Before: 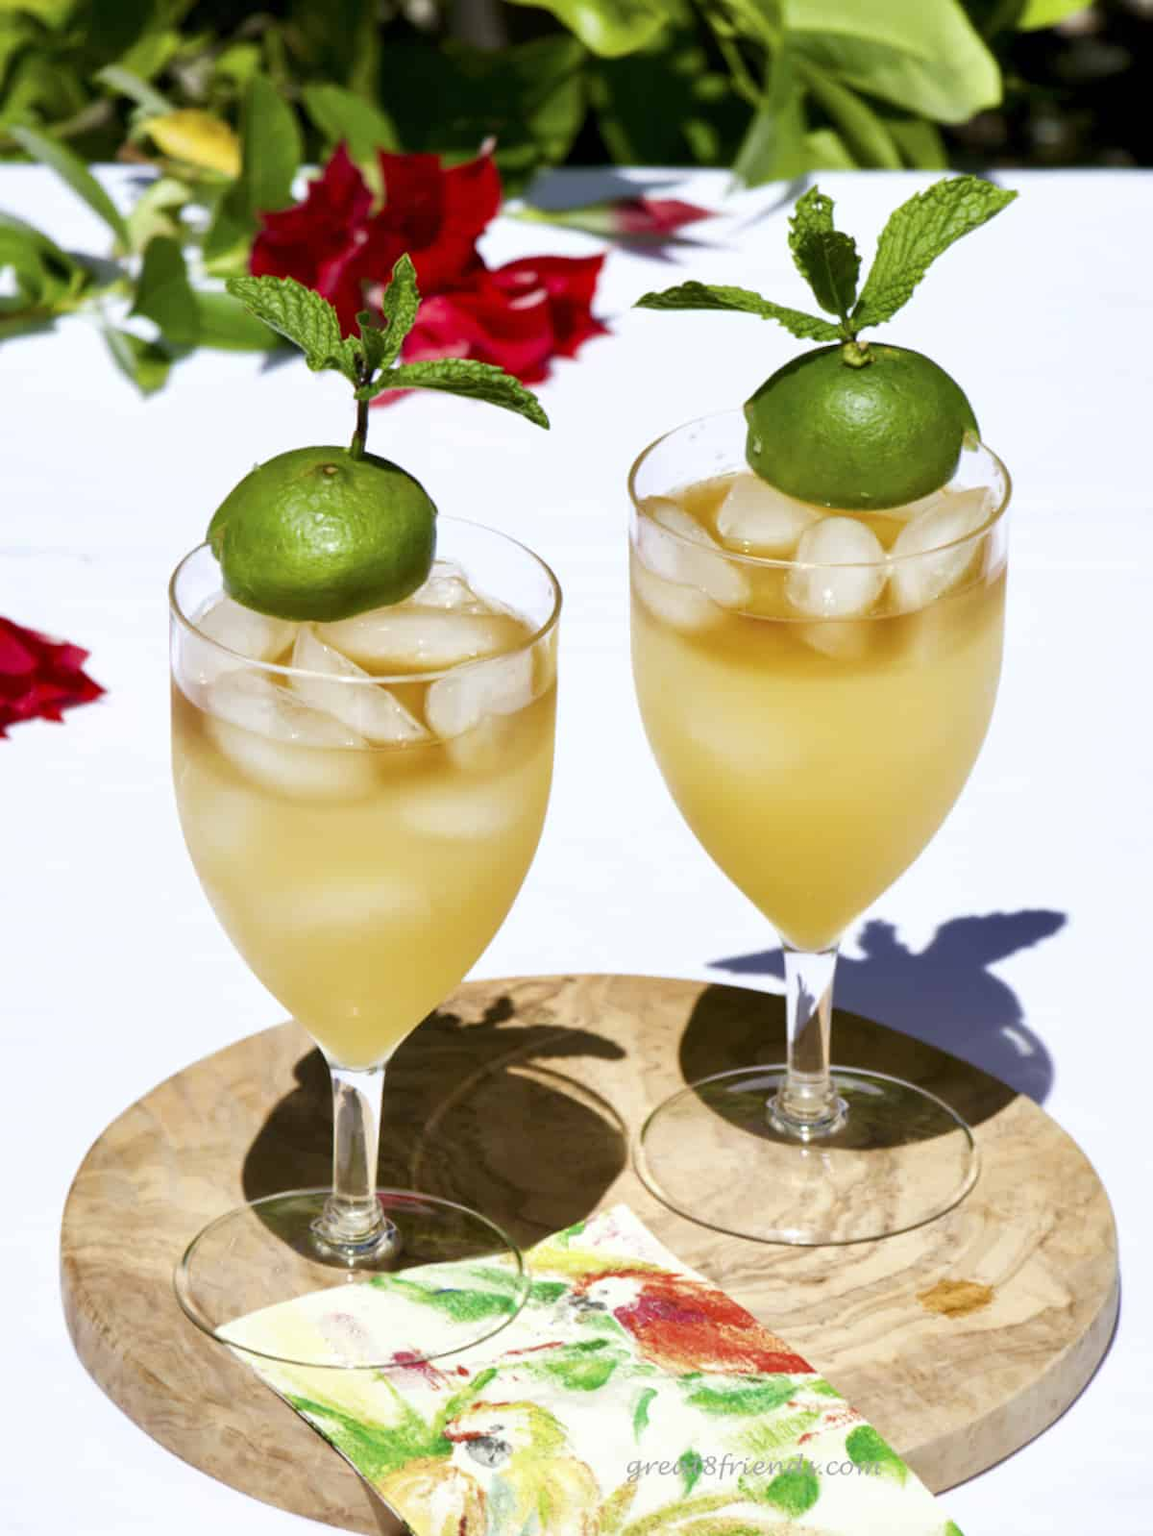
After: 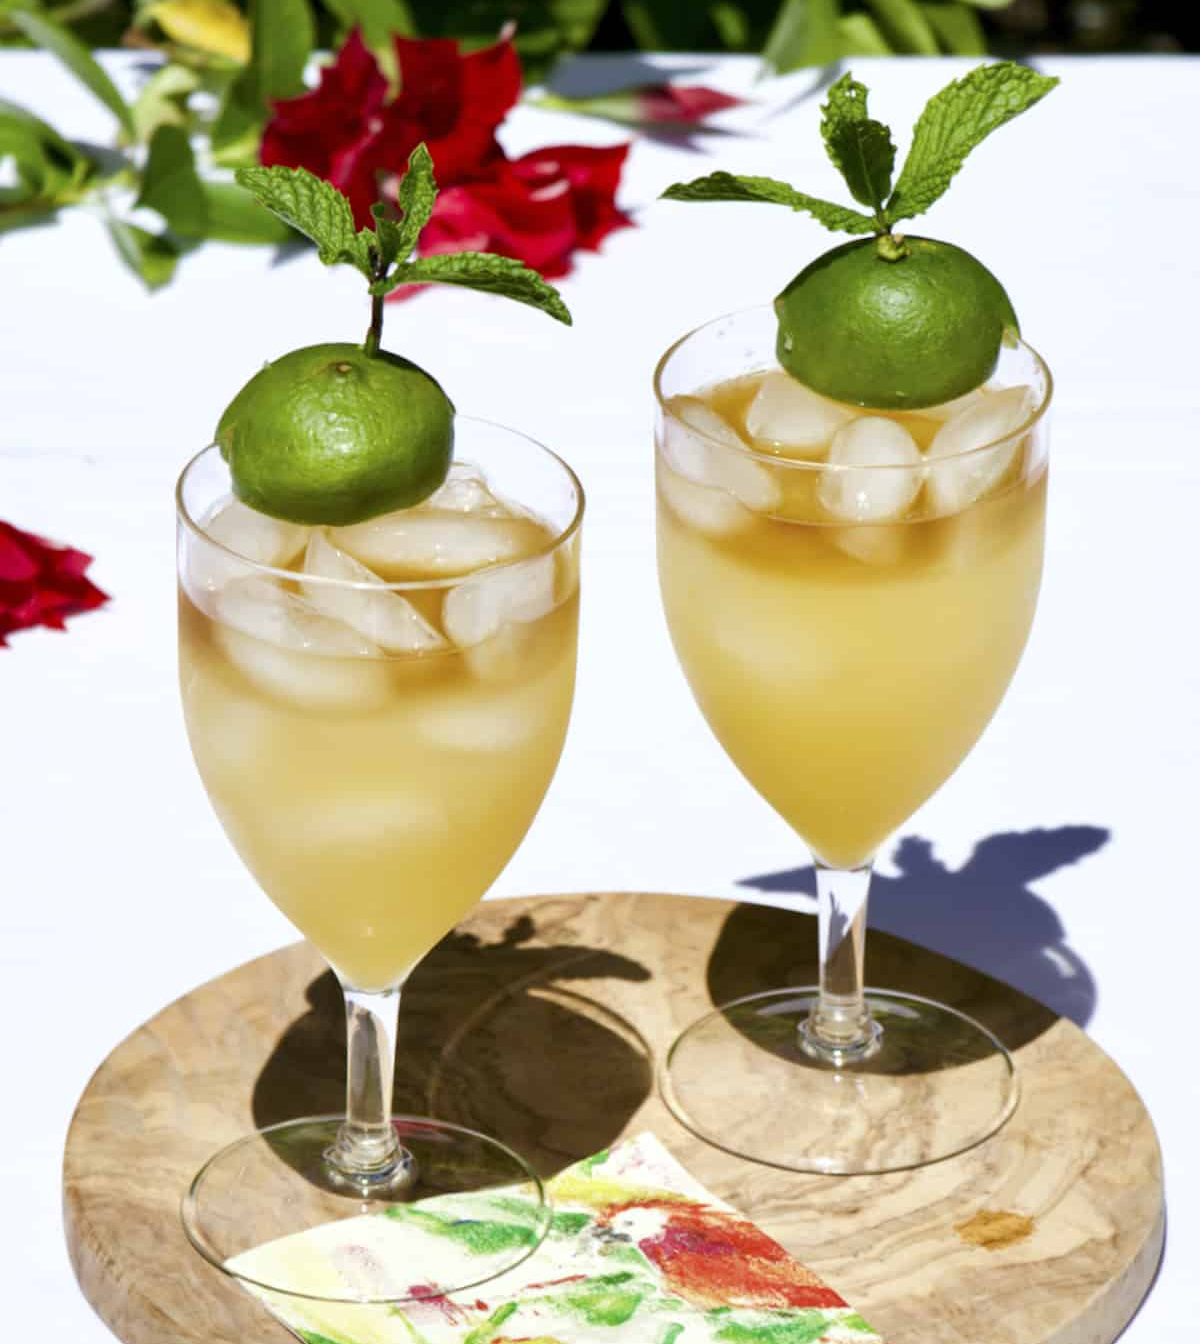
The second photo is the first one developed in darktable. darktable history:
crop: top 7.575%, bottom 8.307%
tone equalizer: edges refinement/feathering 500, mask exposure compensation -1.57 EV, preserve details no
